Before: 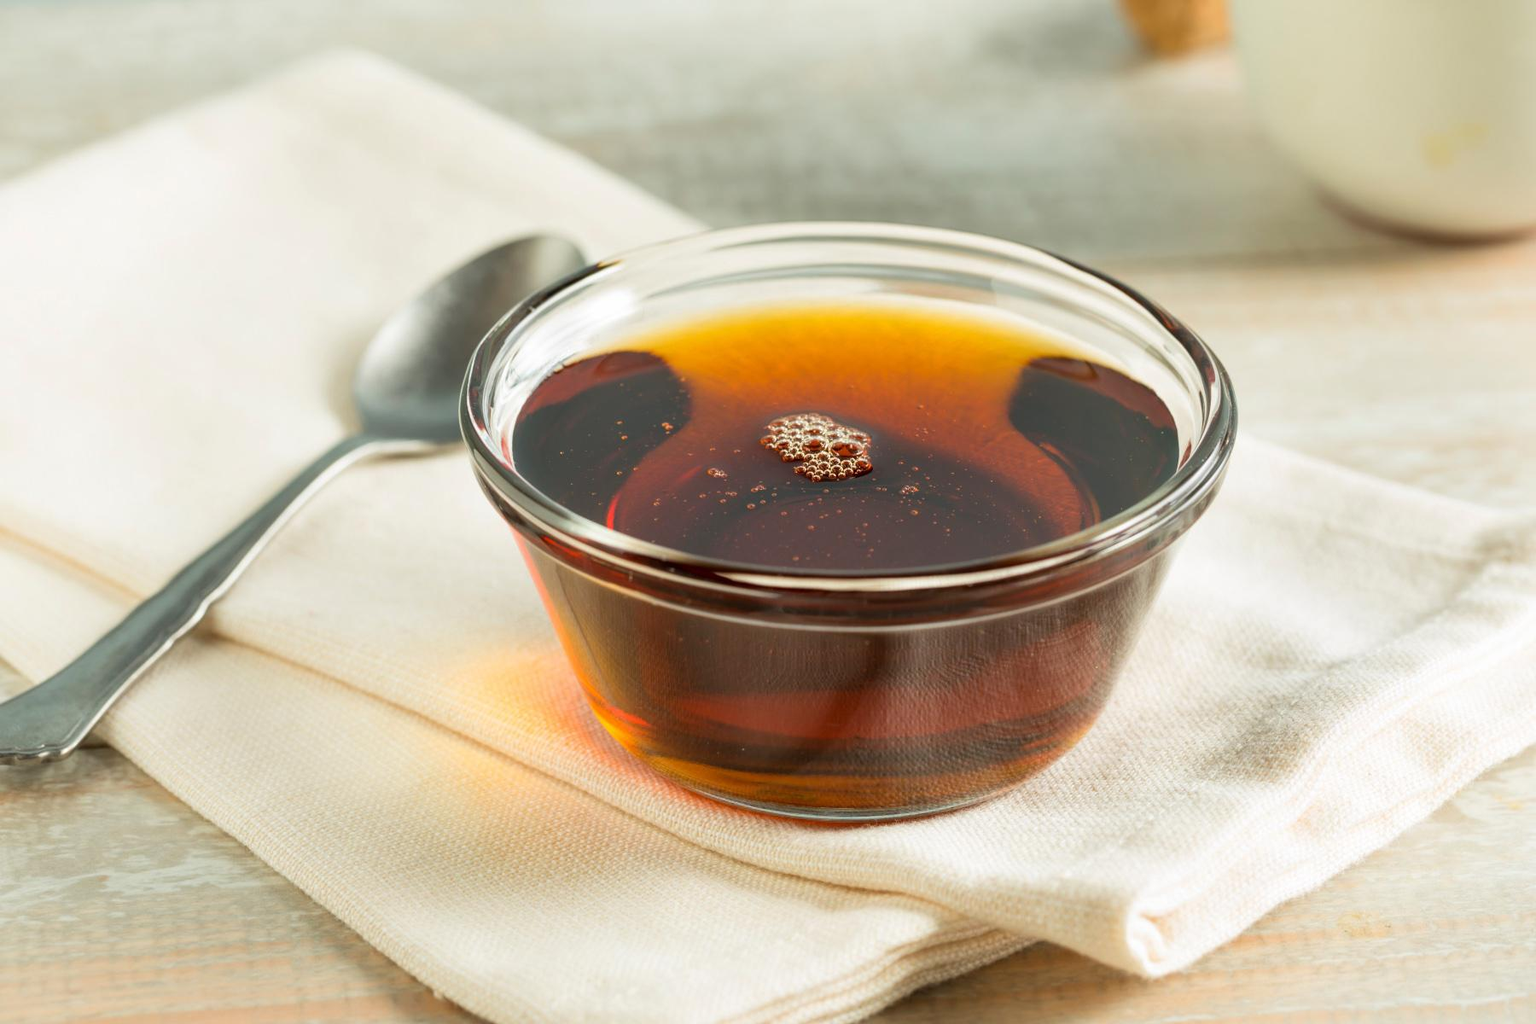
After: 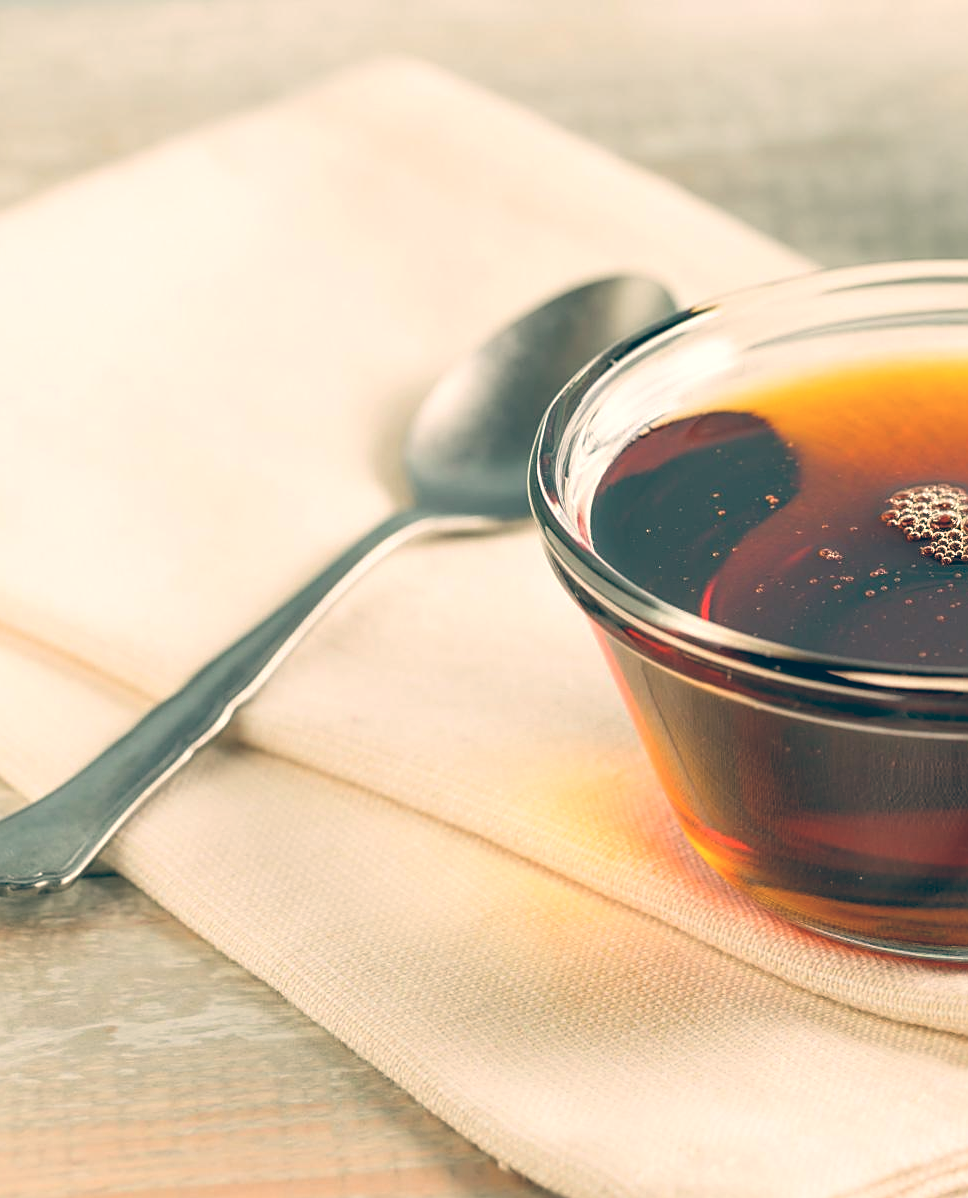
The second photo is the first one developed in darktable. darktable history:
crop: left 0.587%, right 45.588%, bottom 0.086%
color balance: lift [1.006, 0.985, 1.002, 1.015], gamma [1, 0.953, 1.008, 1.047], gain [1.076, 1.13, 1.004, 0.87]
sharpen: on, module defaults
